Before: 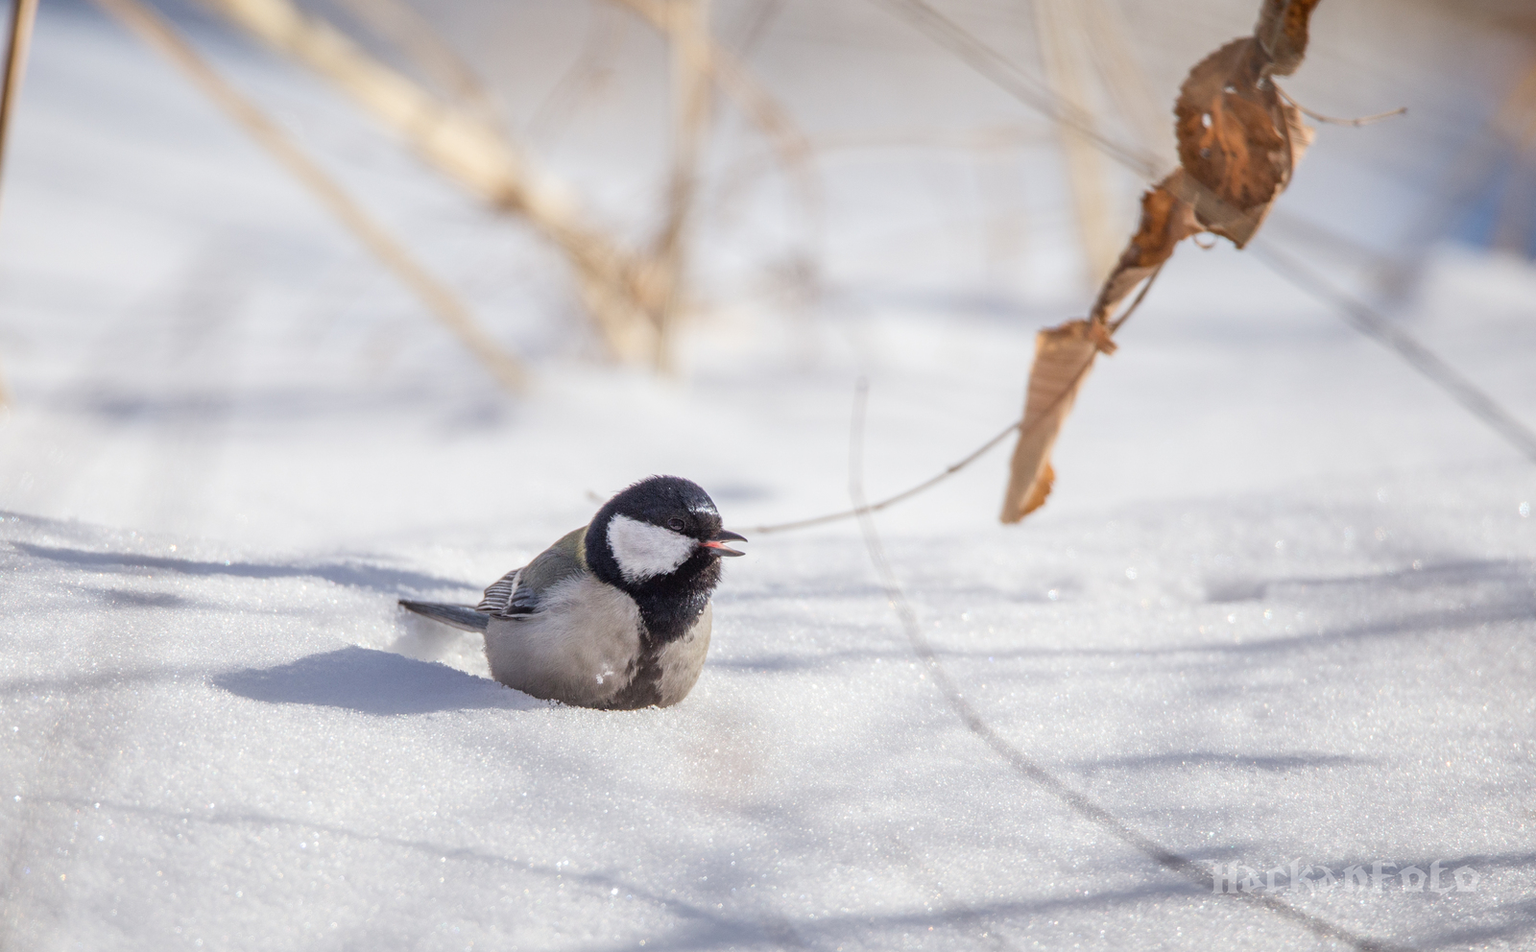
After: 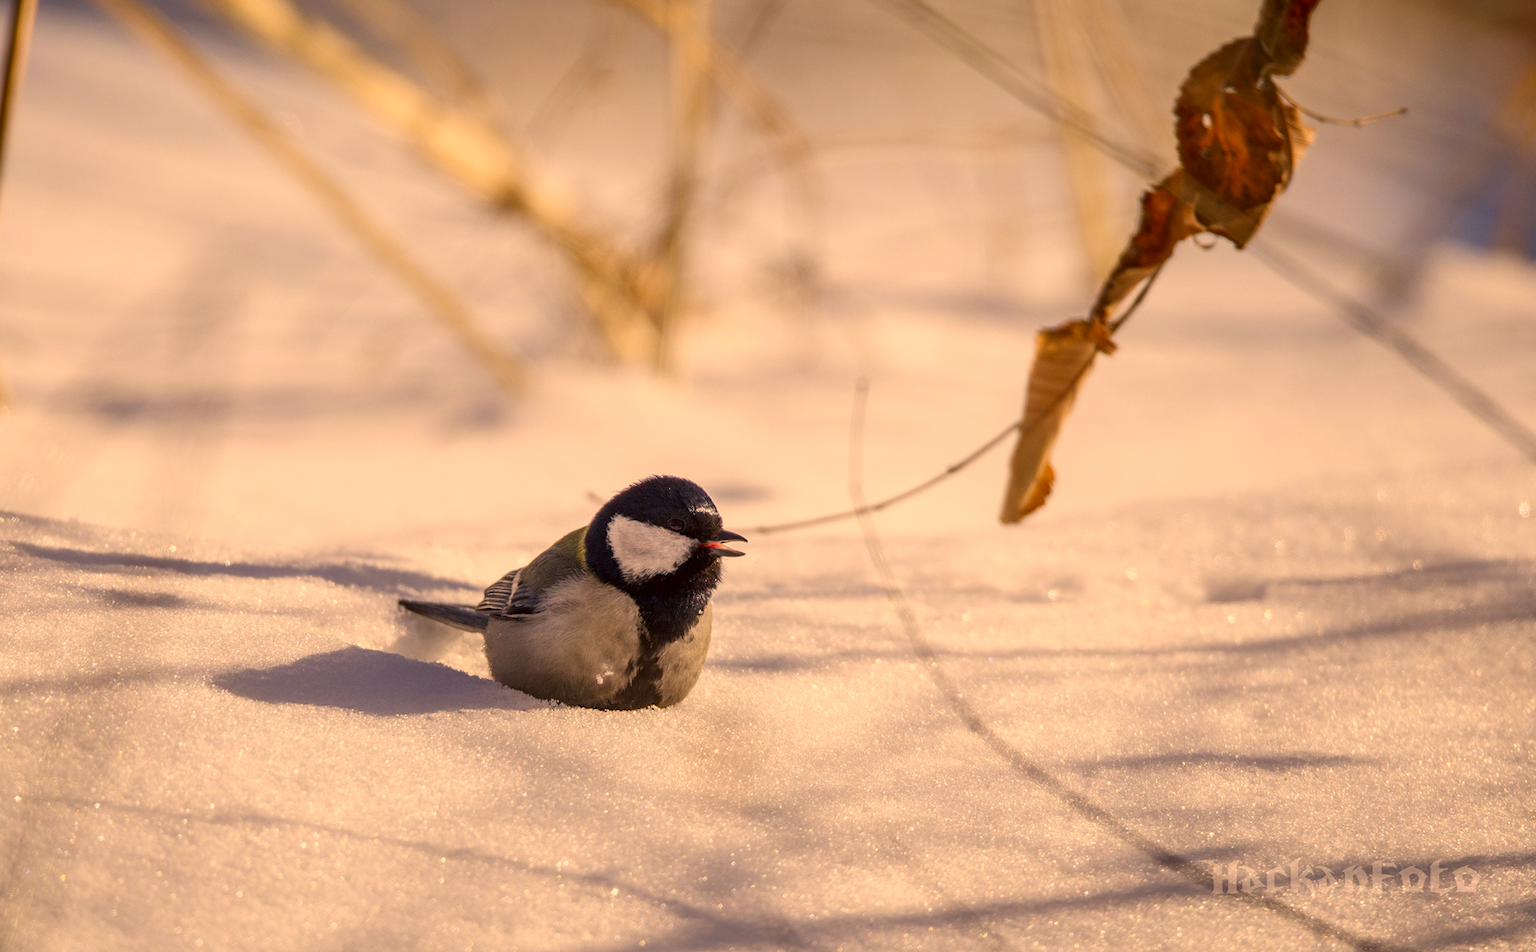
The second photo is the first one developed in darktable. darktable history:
color correction: highlights a* 18.52, highlights b* 35.2, shadows a* 1.09, shadows b* 6.22, saturation 1.01
contrast brightness saturation: brightness -0.252, saturation 0.203
